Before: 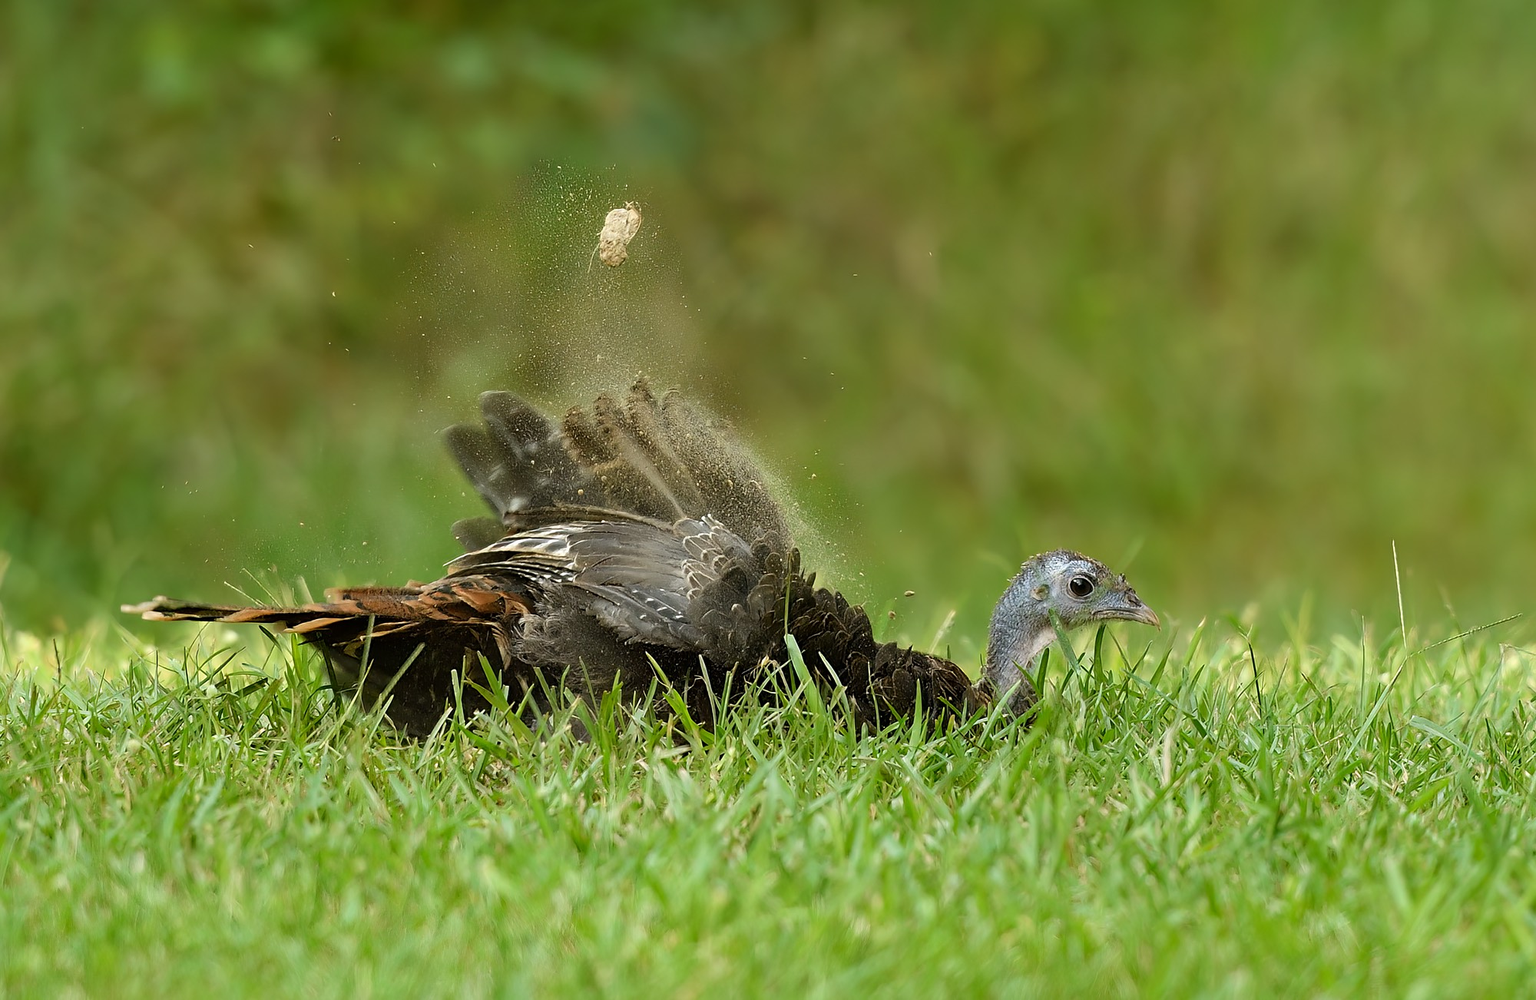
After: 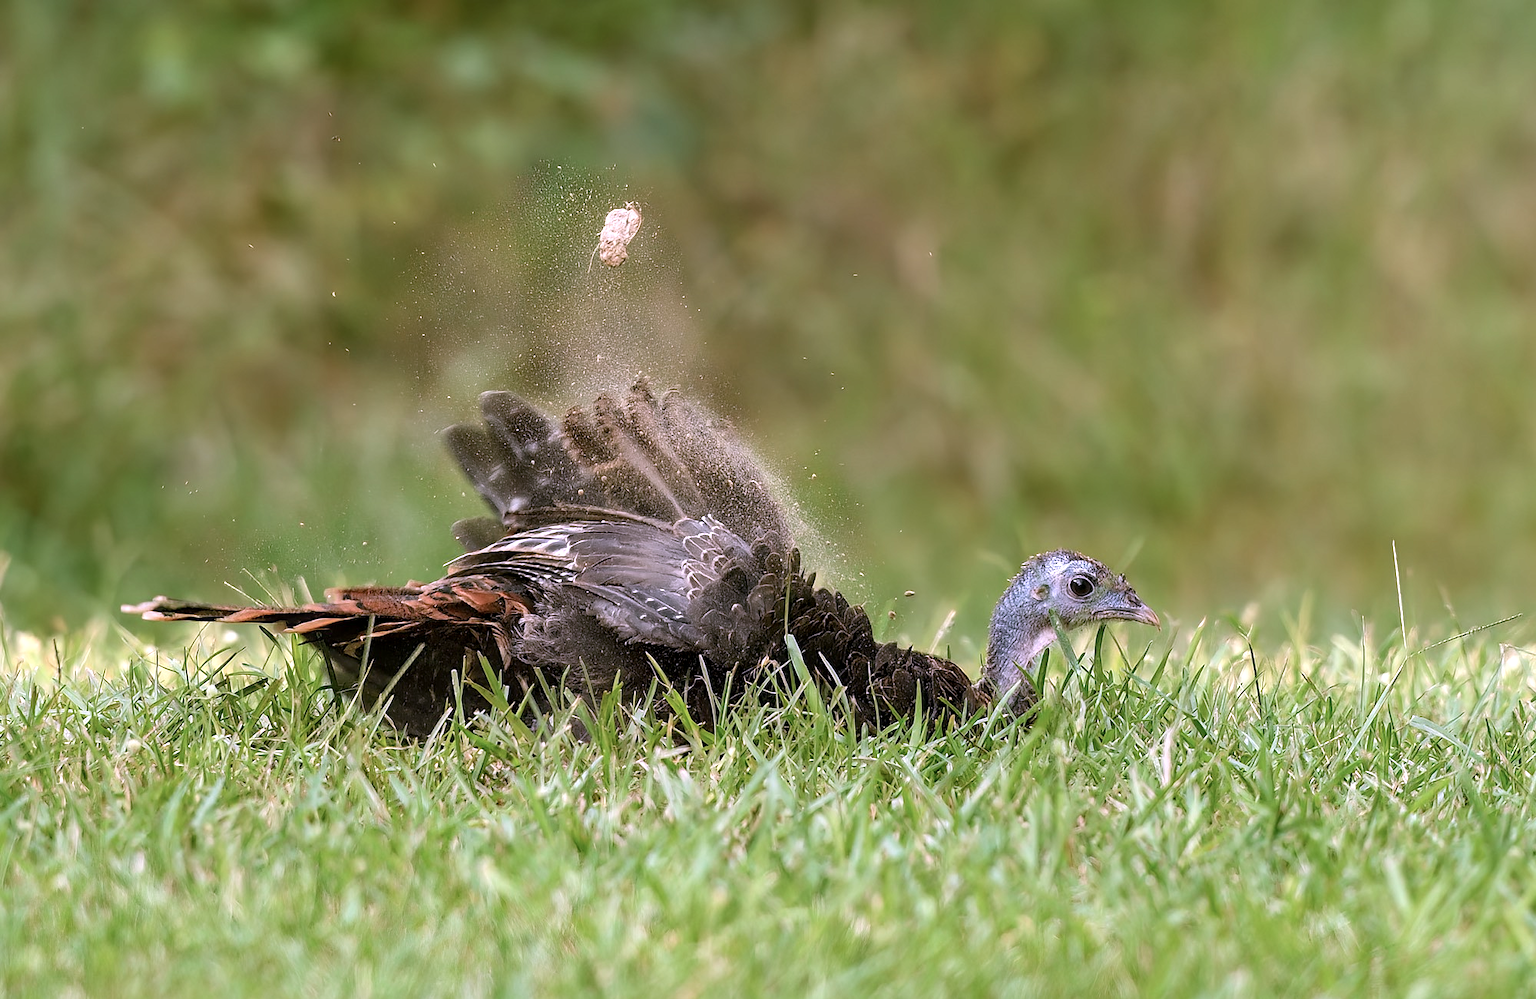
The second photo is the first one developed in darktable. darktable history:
exposure: exposure 0.29 EV, compensate highlight preservation false
local contrast: on, module defaults
color correction: highlights a* 15.03, highlights b* -25.07
